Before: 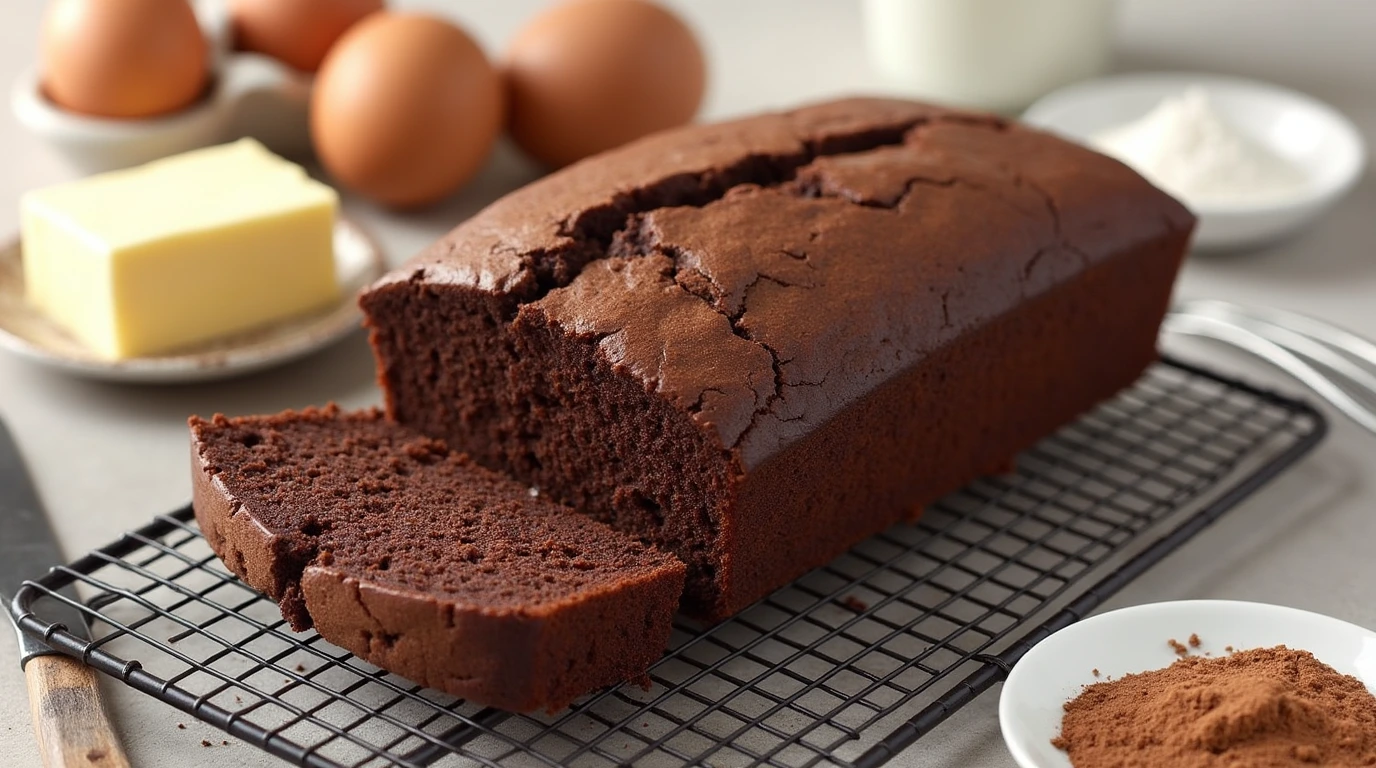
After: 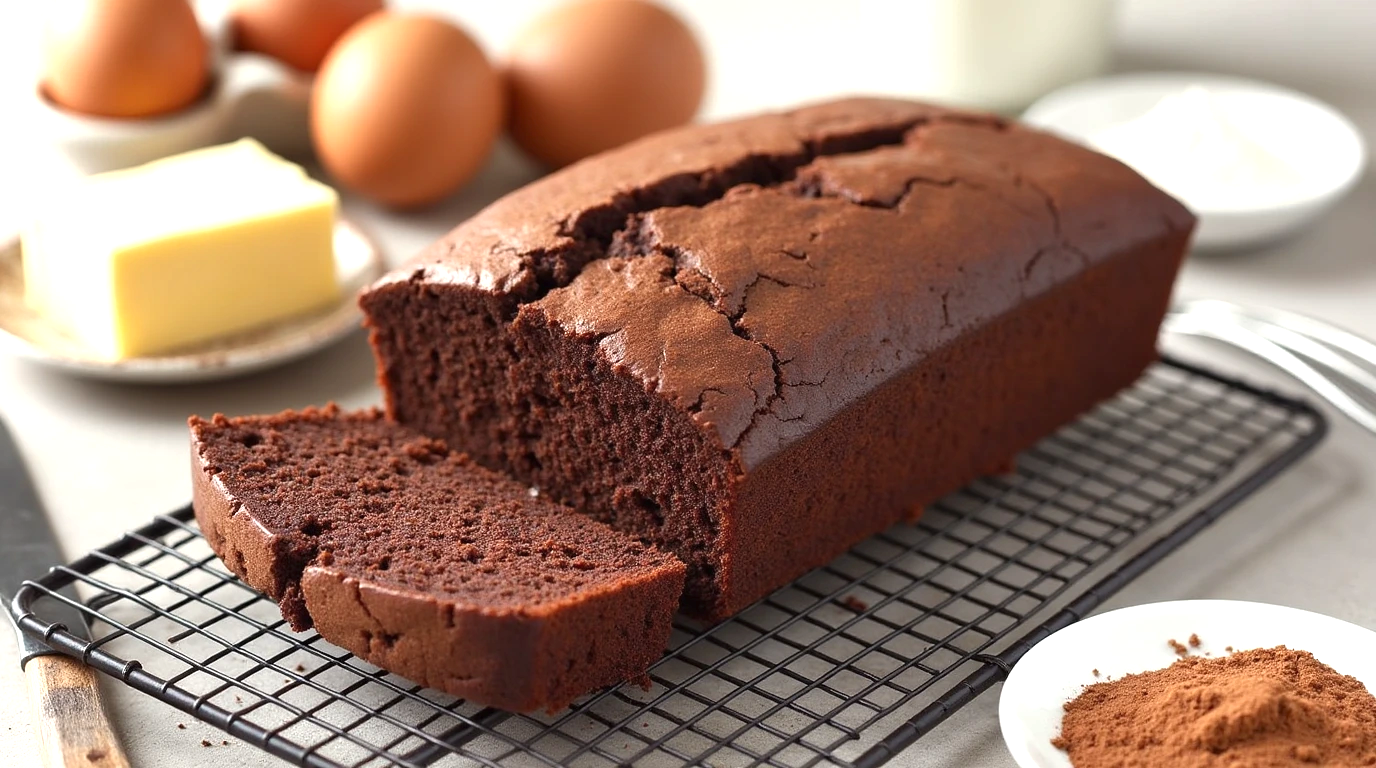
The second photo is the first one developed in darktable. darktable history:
exposure: black level correction 0, exposure 0.7 EV, compensate exposure bias true, compensate highlight preservation false
shadows and highlights: shadows 37.27, highlights -28.18, soften with gaussian
